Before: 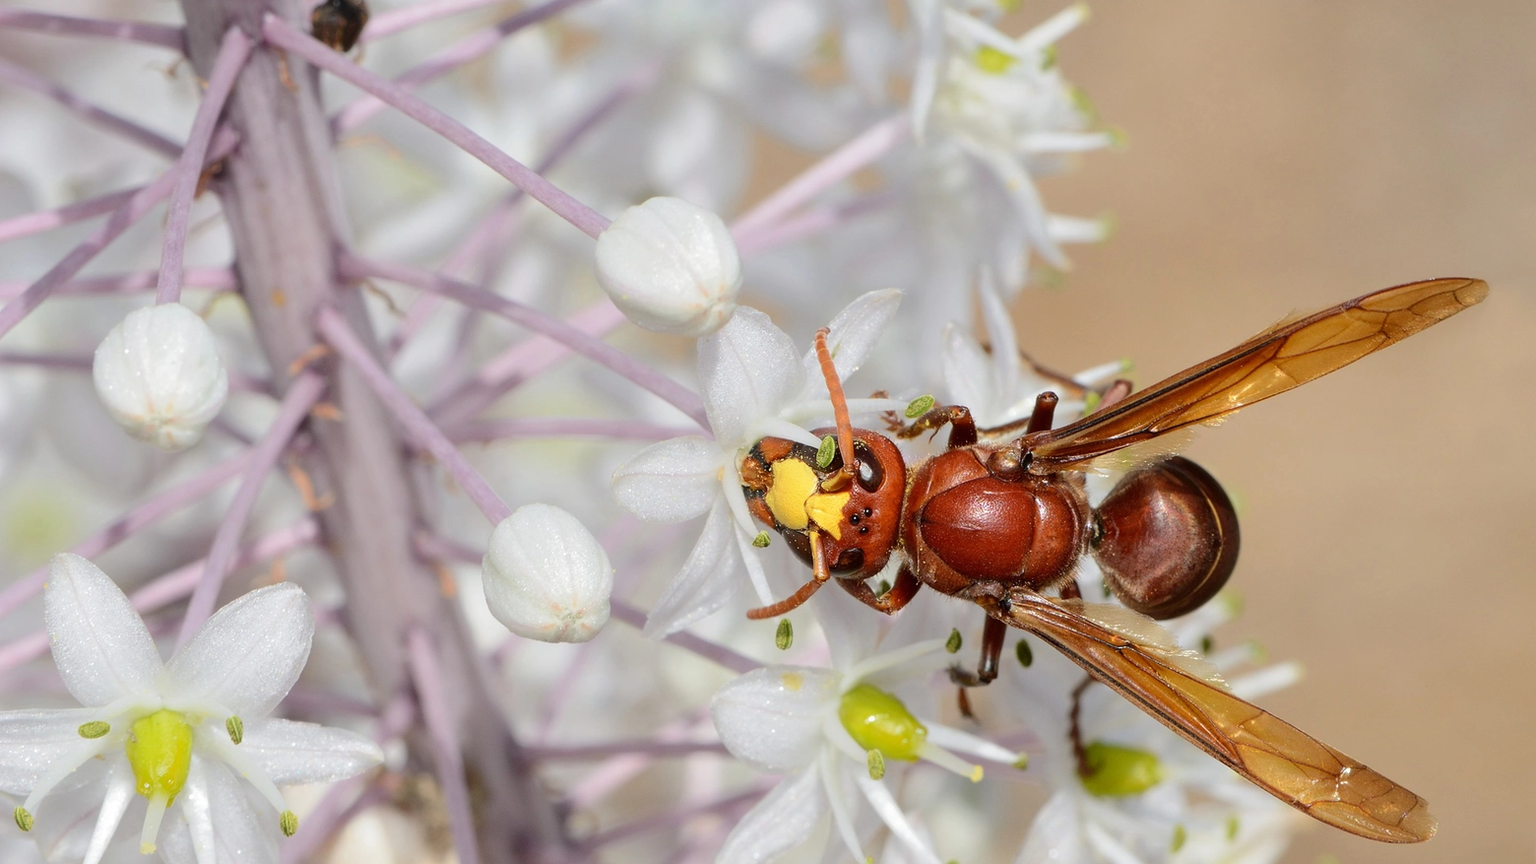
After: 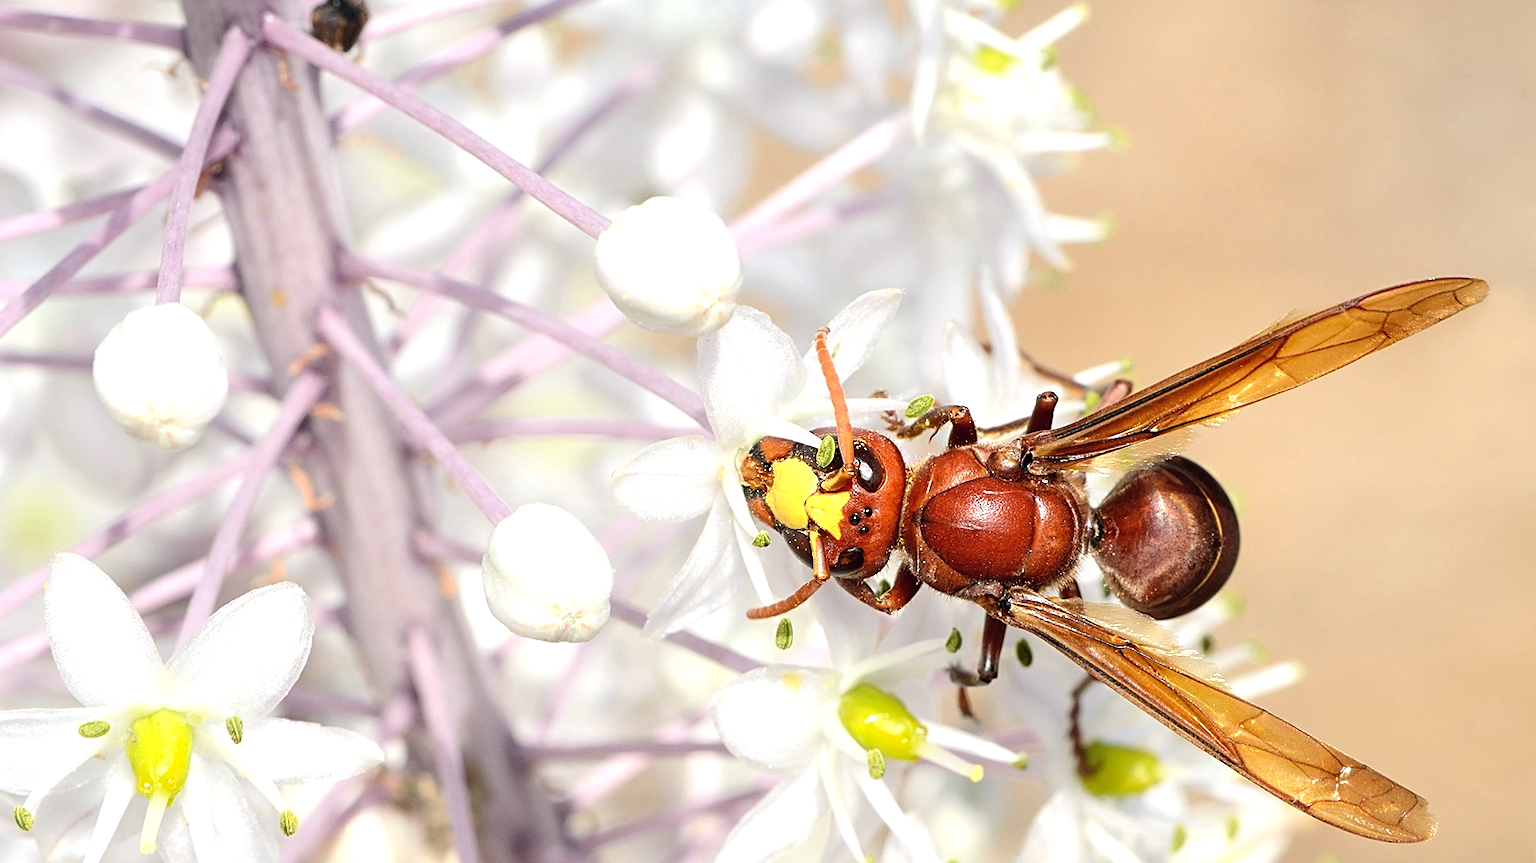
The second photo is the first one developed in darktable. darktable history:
exposure: exposure 0.292 EV, compensate highlight preservation false
sharpen: on, module defaults
color correction: highlights a* 0.233, highlights b* 2.67, shadows a* -0.938, shadows b* -4.25
tone equalizer: -8 EV -0.397 EV, -7 EV -0.407 EV, -6 EV -0.327 EV, -5 EV -0.21 EV, -3 EV 0.249 EV, -2 EV 0.355 EV, -1 EV 0.409 EV, +0 EV 0.409 EV
